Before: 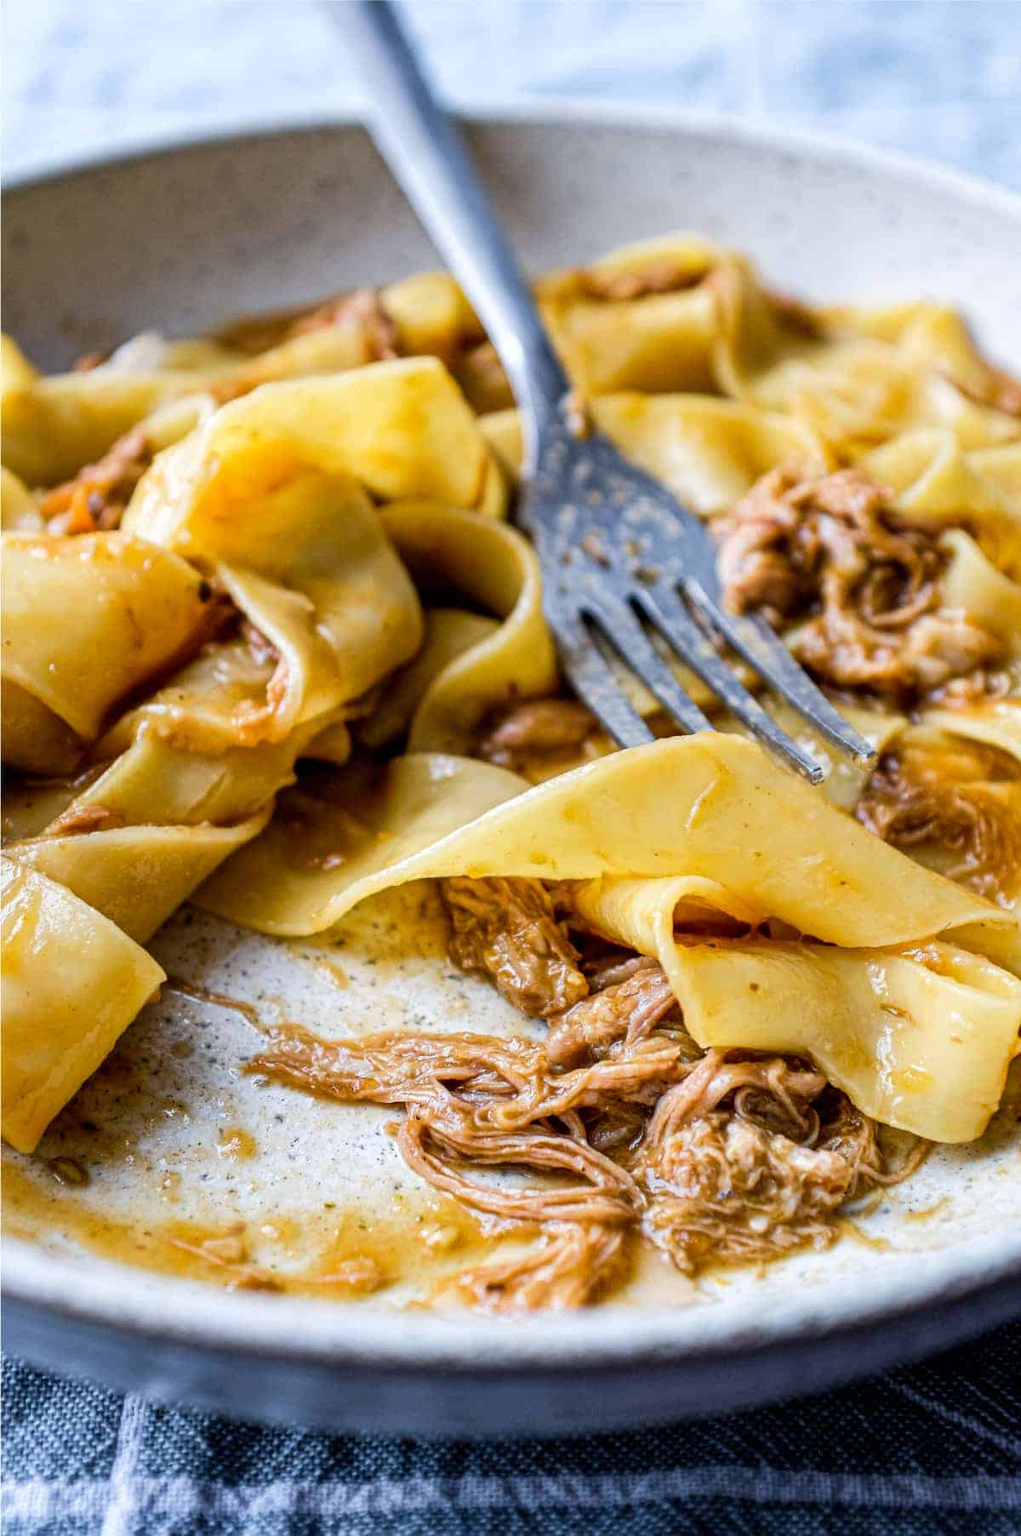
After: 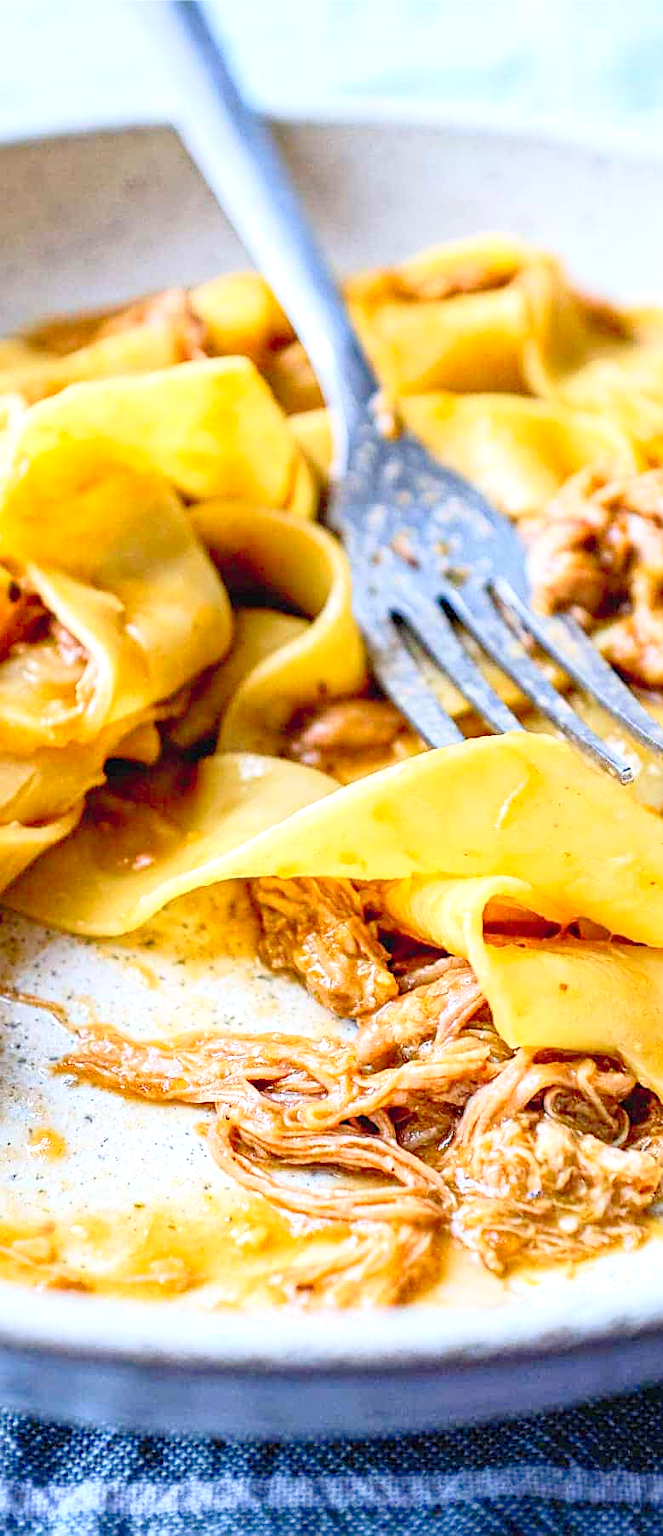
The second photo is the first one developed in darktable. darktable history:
sharpen: on, module defaults
contrast brightness saturation: contrast 0.197, brightness 0.153, saturation 0.14
crop and rotate: left 18.747%, right 16.212%
levels: white 99.89%, levels [0, 0.397, 0.955]
